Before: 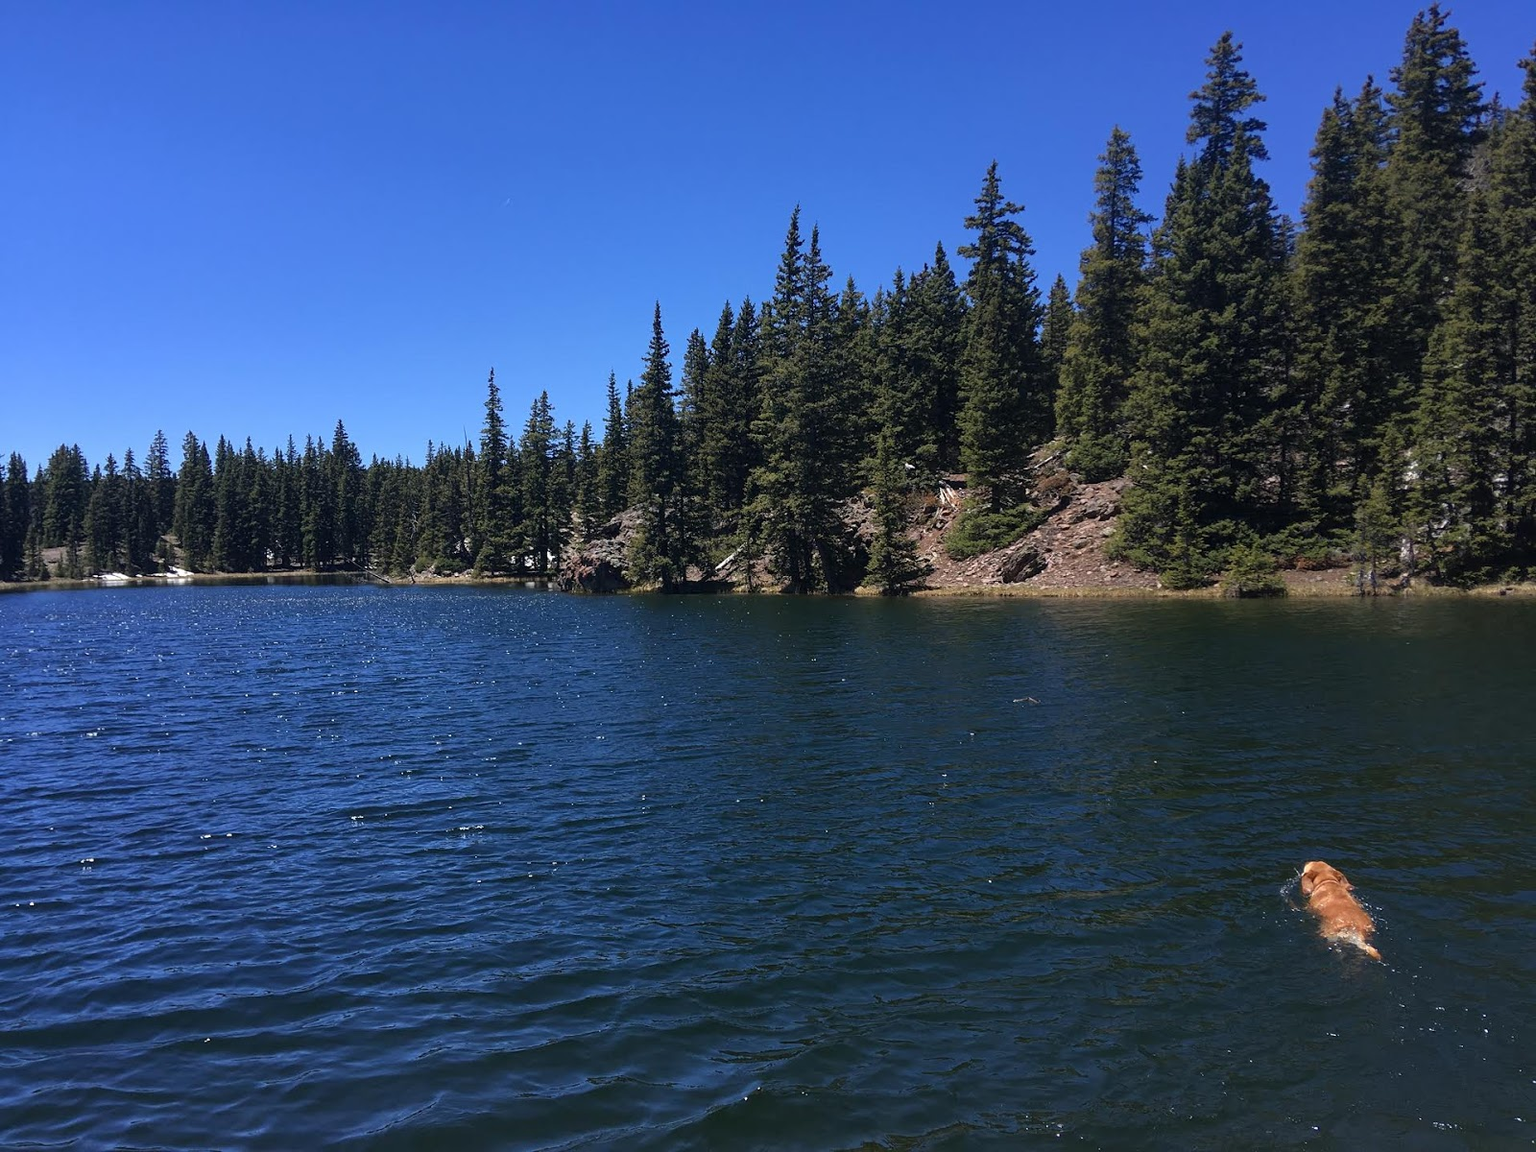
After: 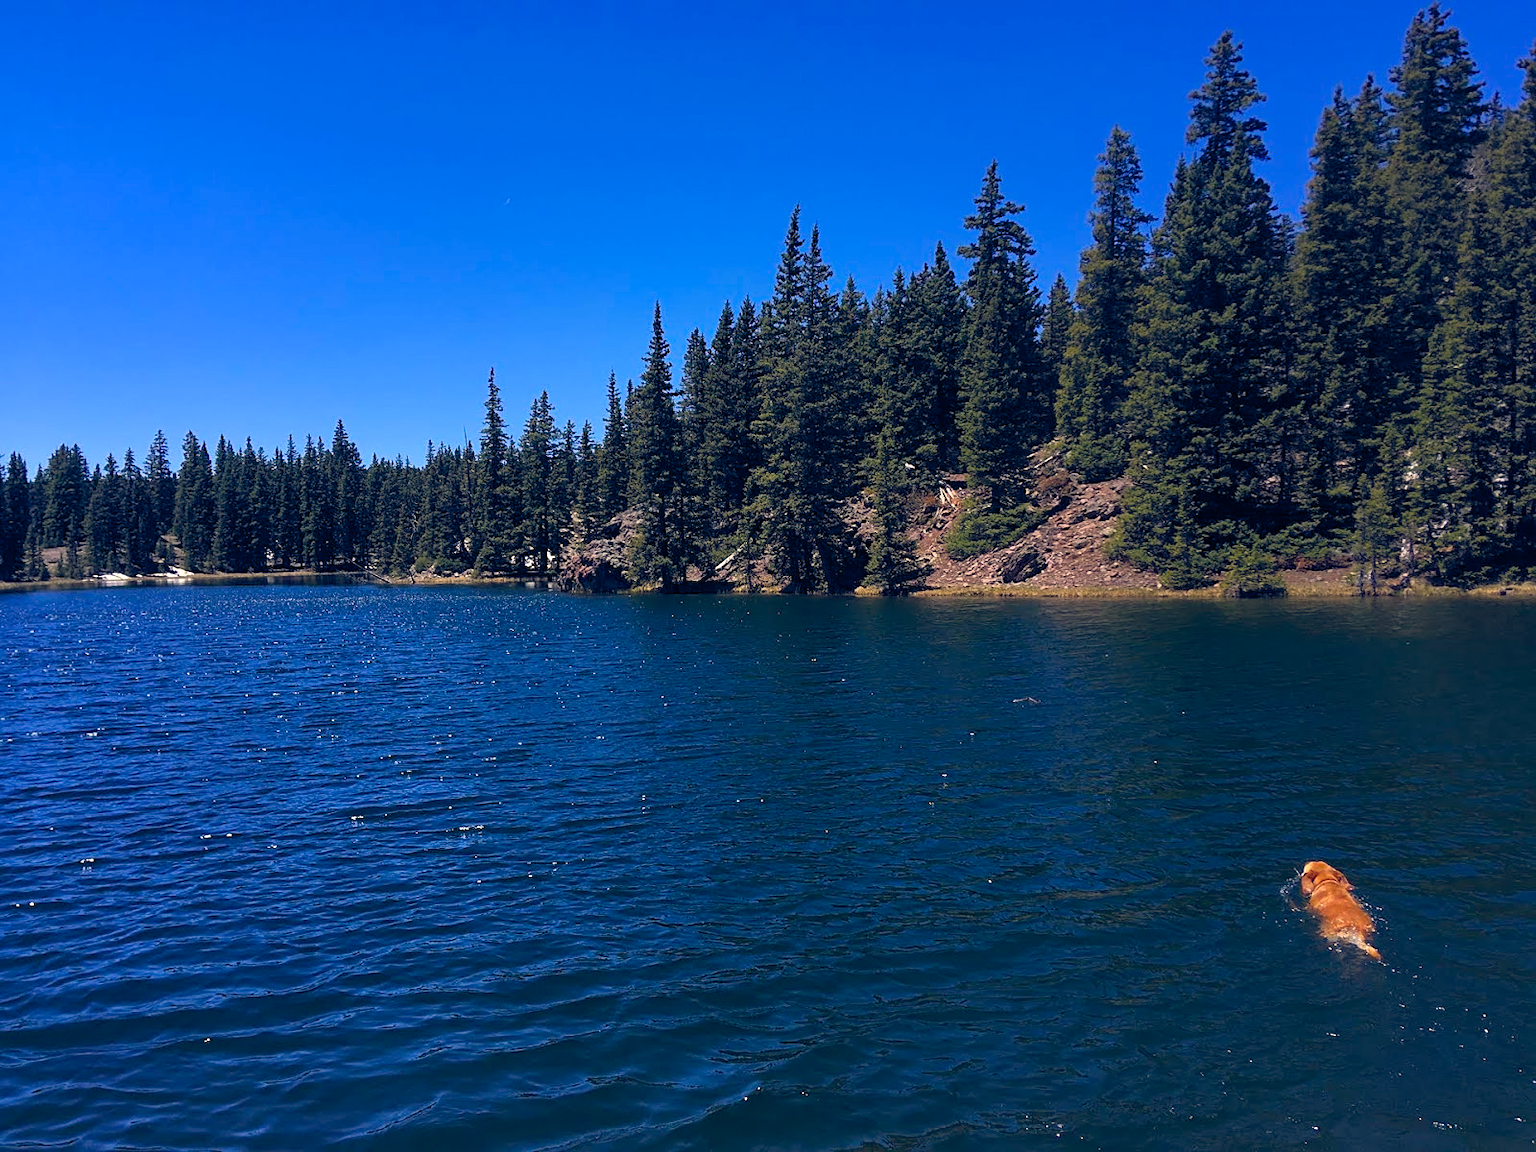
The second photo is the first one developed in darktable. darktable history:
color balance rgb: highlights gain › chroma 2.873%, highlights gain › hue 60.57°, global offset › chroma 0.244%, global offset › hue 257.58°, perceptual saturation grading › global saturation 42.739%
sharpen: amount 0.215
